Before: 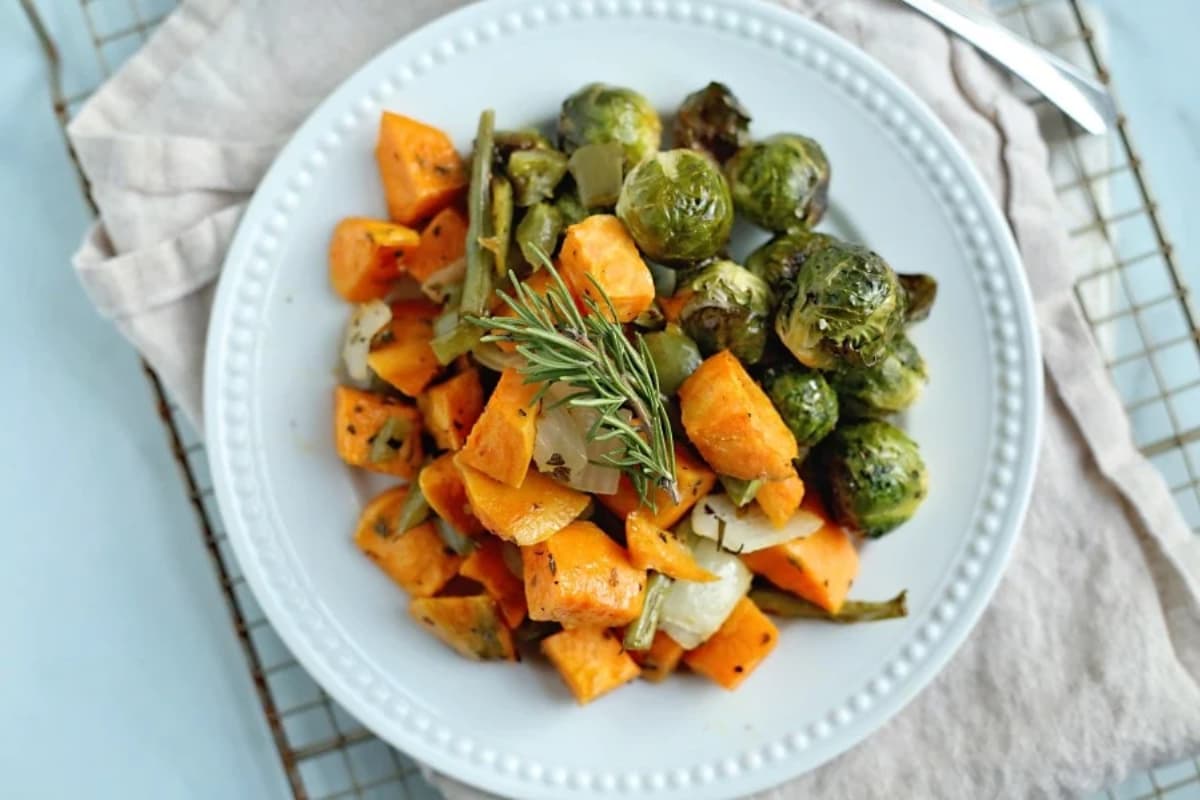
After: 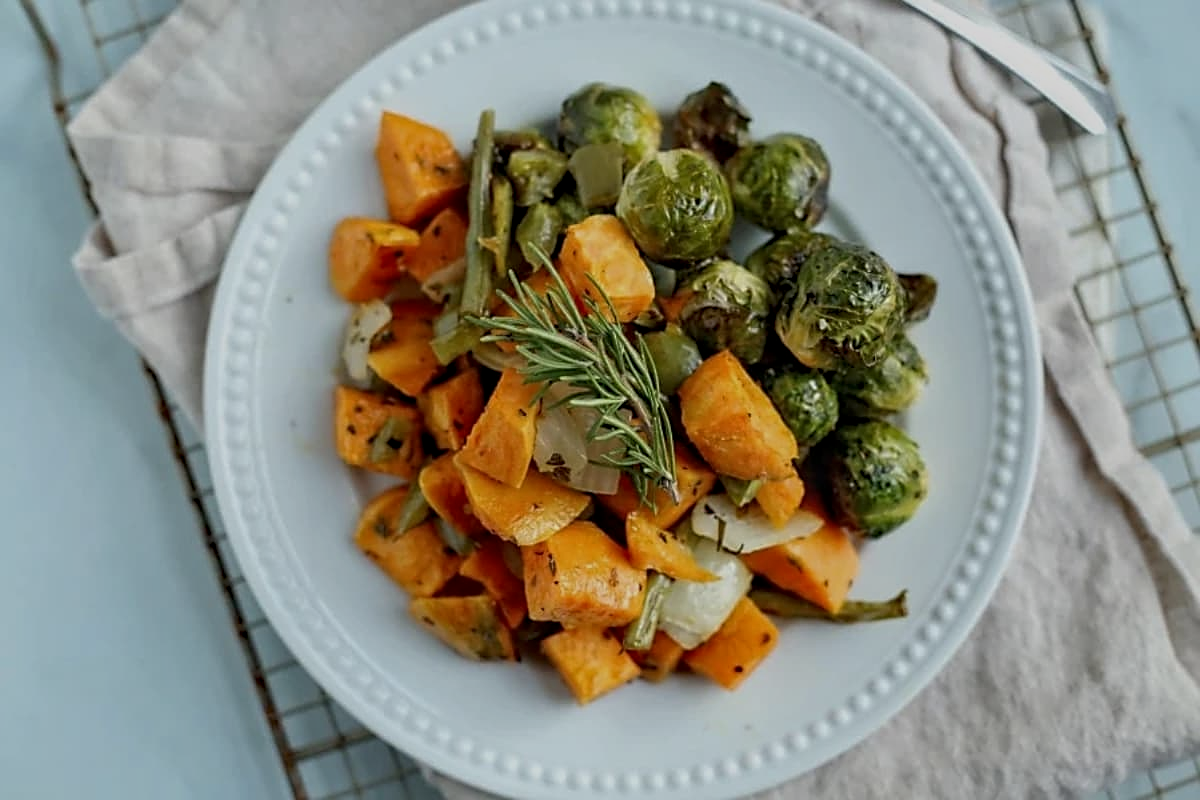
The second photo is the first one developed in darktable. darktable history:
local contrast: on, module defaults
sharpen: on, module defaults
exposure: black level correction 0, exposure -0.686 EV, compensate highlight preservation false
